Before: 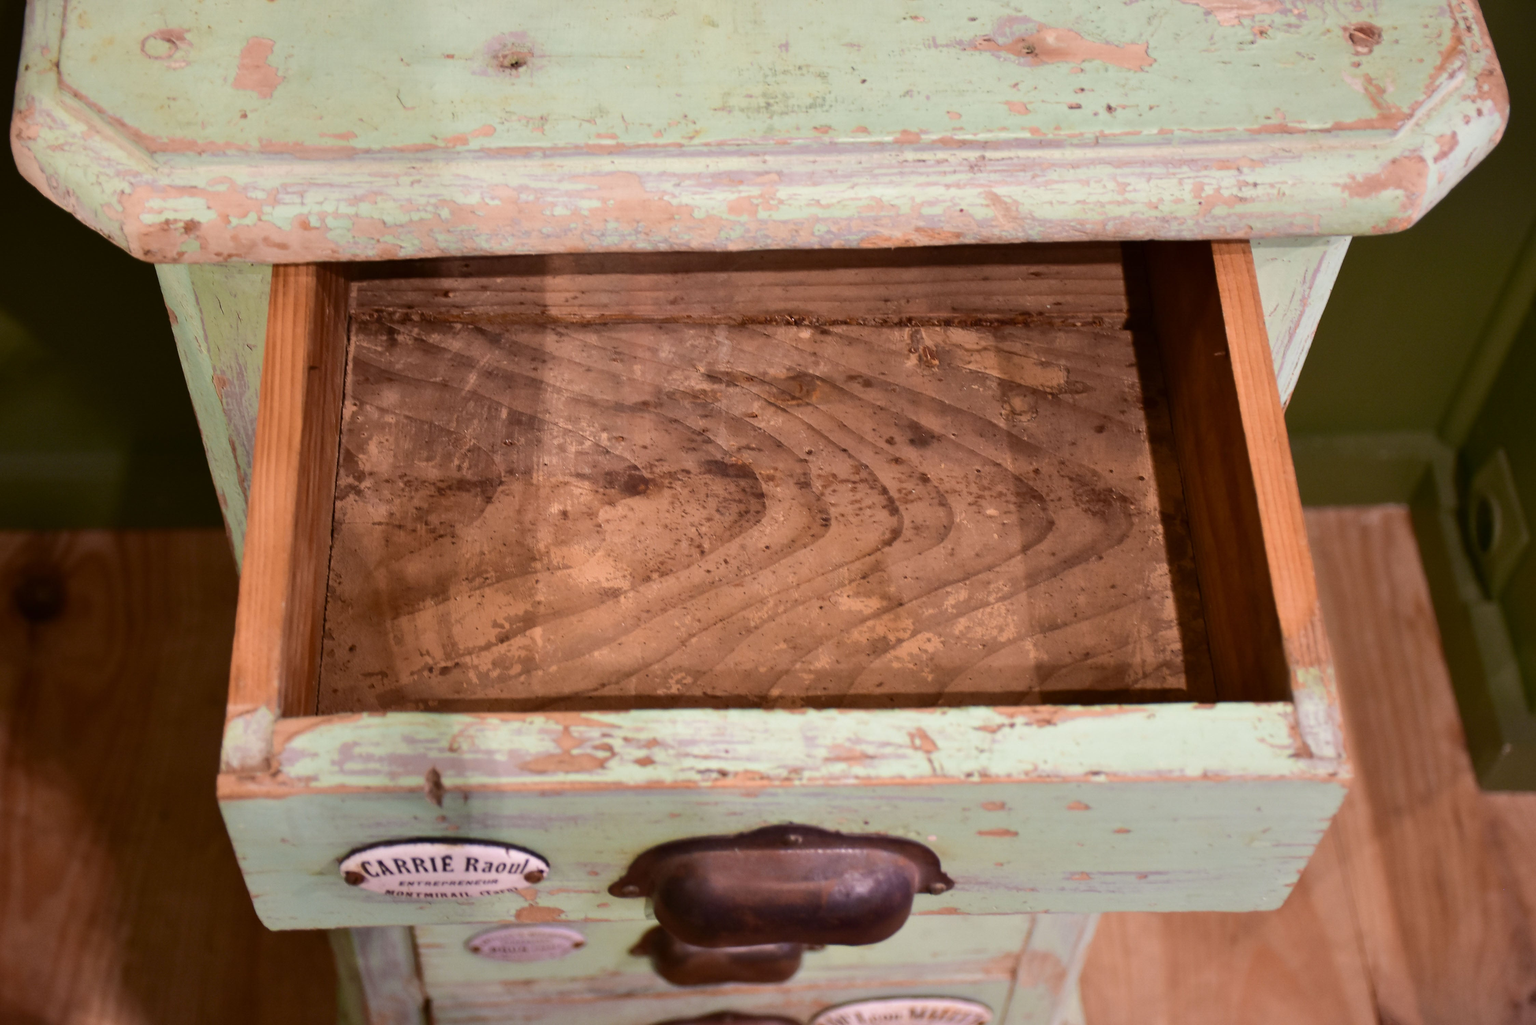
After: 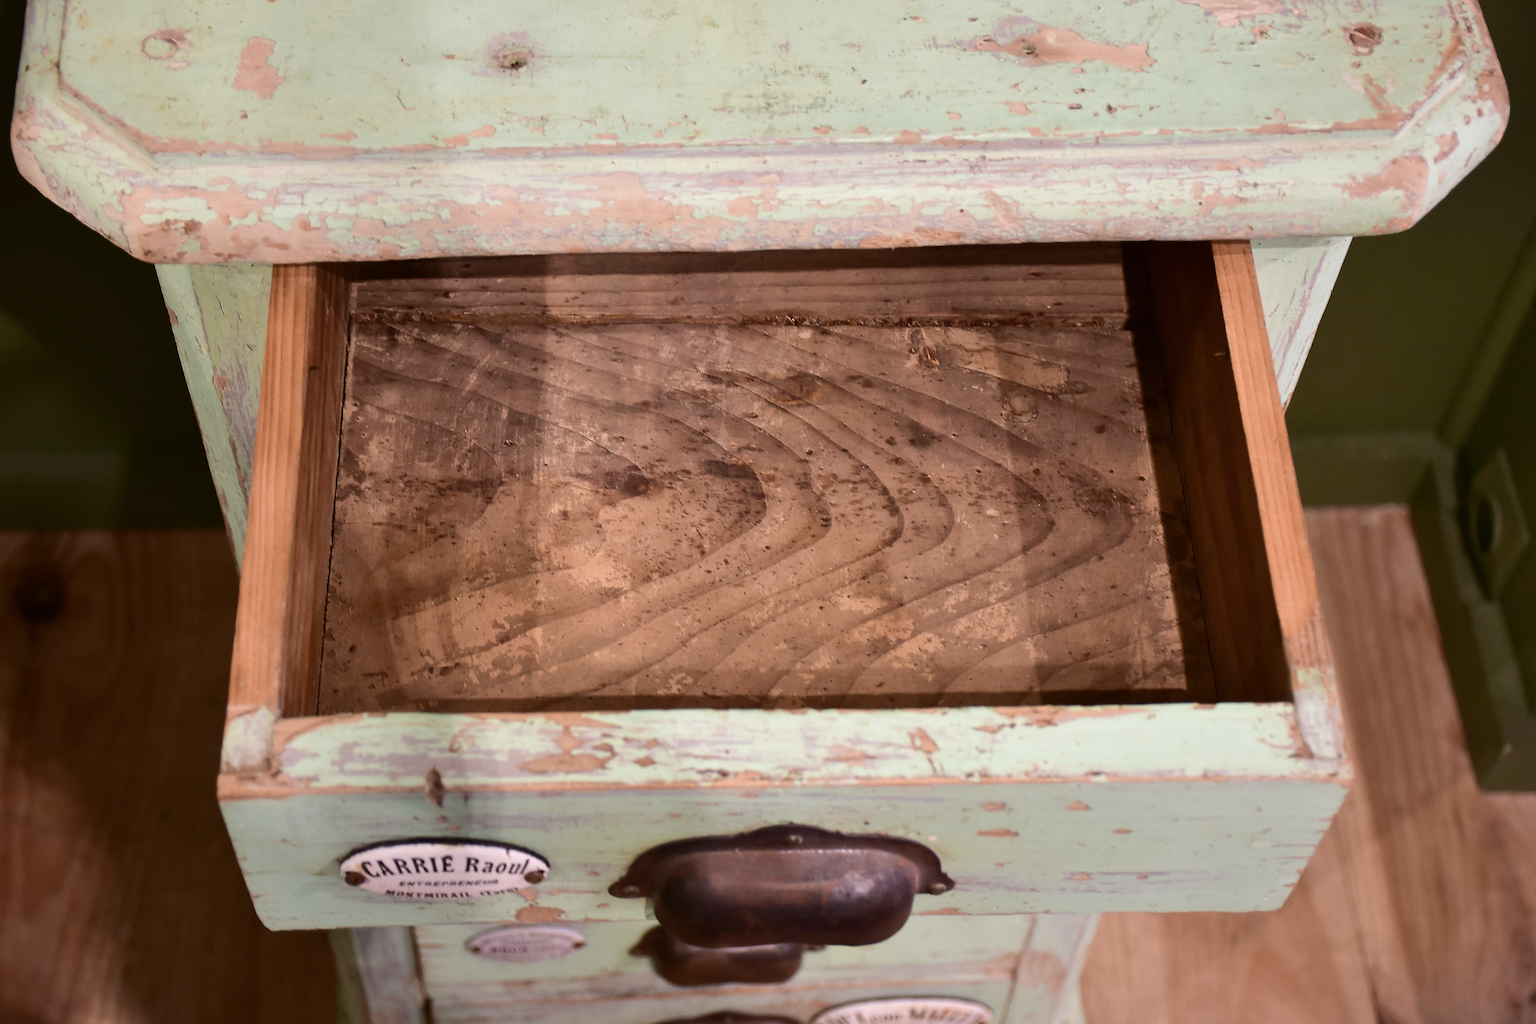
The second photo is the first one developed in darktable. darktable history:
sharpen: on, module defaults
contrast brightness saturation: contrast 0.108, saturation -0.168
